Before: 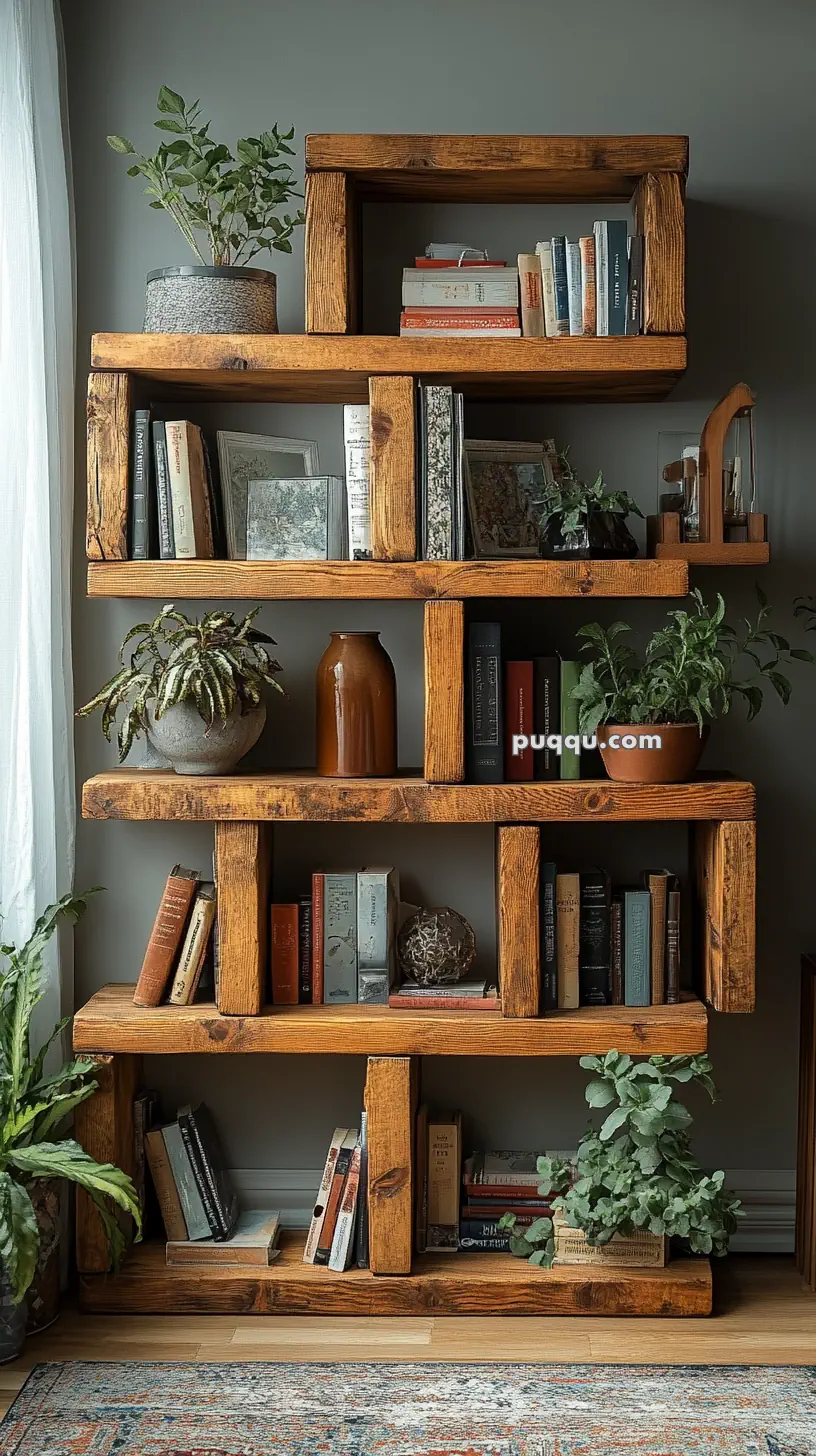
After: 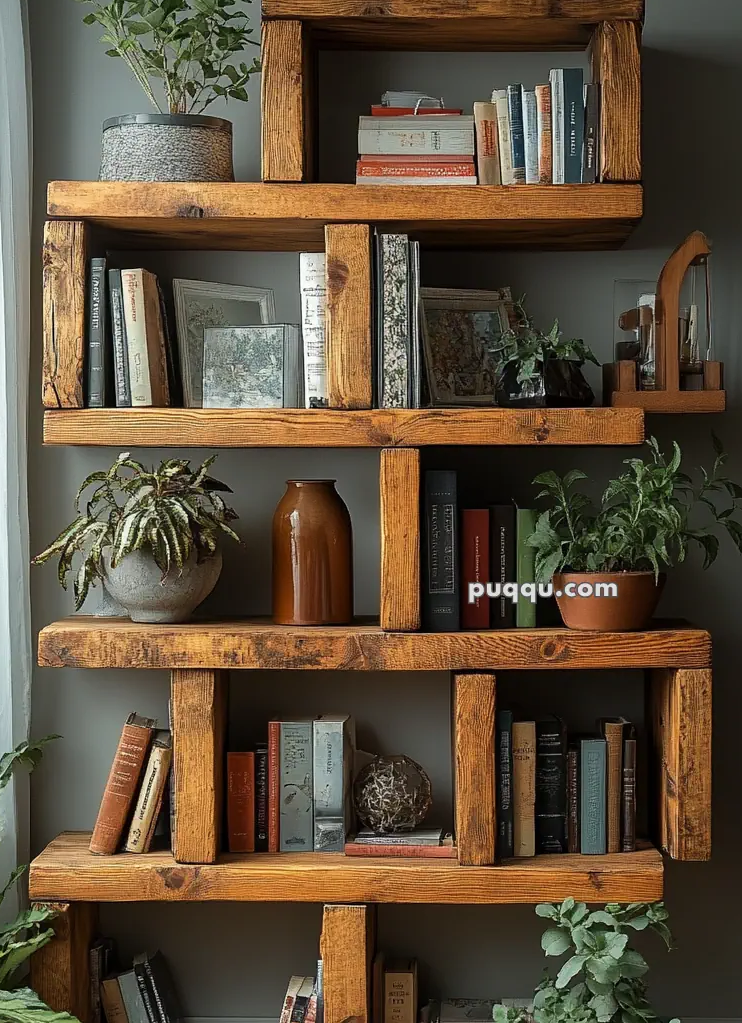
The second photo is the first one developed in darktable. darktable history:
crop: left 5.468%, top 10.46%, right 3.596%, bottom 19.229%
